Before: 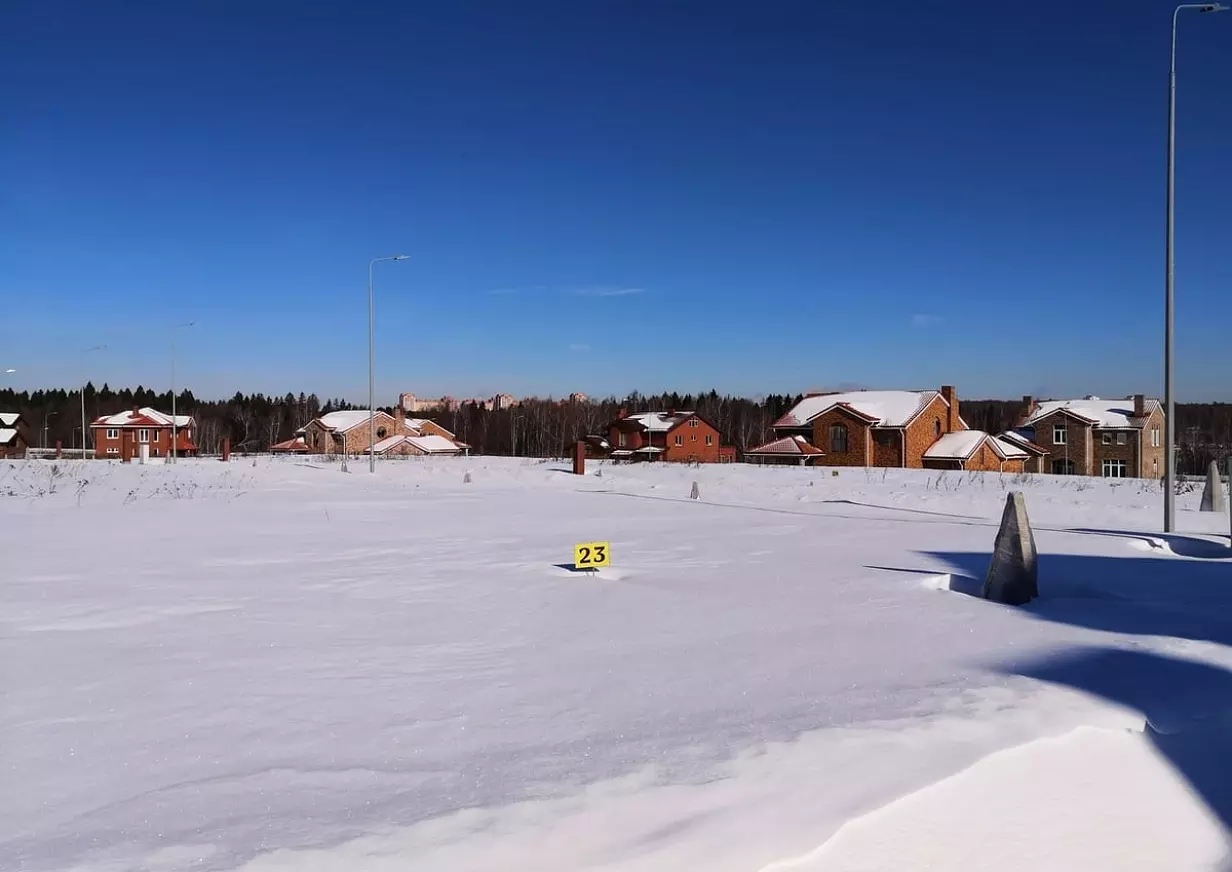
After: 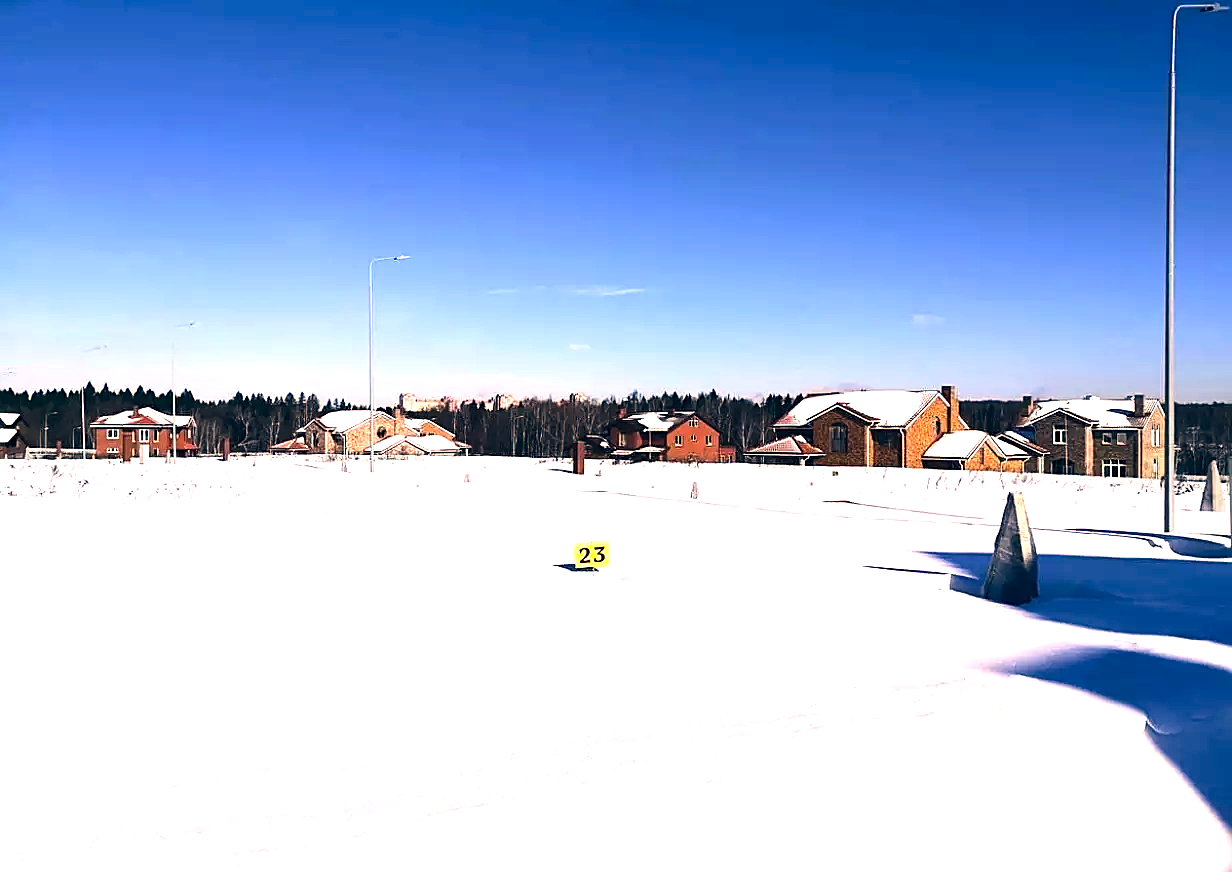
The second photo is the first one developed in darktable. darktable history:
tone equalizer: -8 EV -0.79 EV, -7 EV -0.709 EV, -6 EV -0.63 EV, -5 EV -0.407 EV, -3 EV 0.385 EV, -2 EV 0.6 EV, -1 EV 0.682 EV, +0 EV 0.728 EV, edges refinement/feathering 500, mask exposure compensation -1.57 EV, preserve details no
sharpen: on, module defaults
color correction: highlights a* 10.37, highlights b* 14.75, shadows a* -10.04, shadows b* -15.05
exposure: black level correction 0, exposure 0.951 EV, compensate exposure bias true, compensate highlight preservation false
